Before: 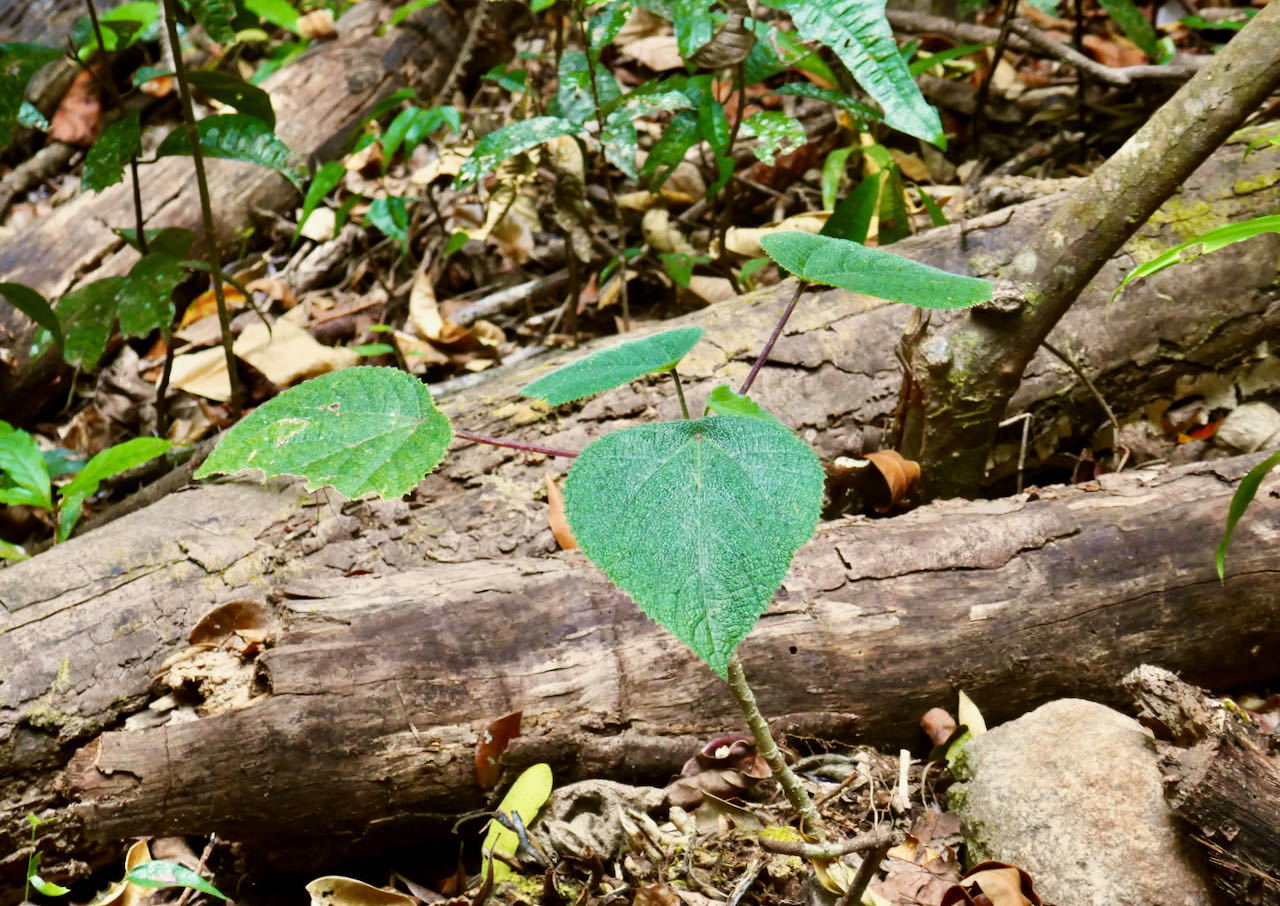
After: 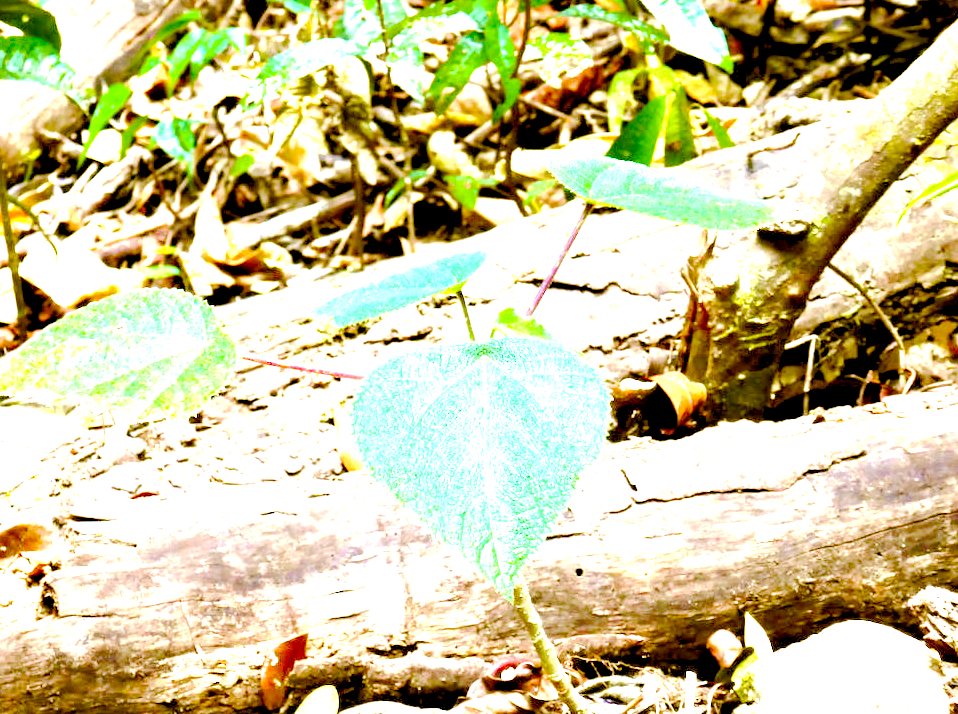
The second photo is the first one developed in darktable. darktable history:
vibrance: on, module defaults
exposure: black level correction 0.001, exposure 1.646 EV, compensate exposure bias true, compensate highlight preservation false
crop: left 16.768%, top 8.653%, right 8.362%, bottom 12.485%
color balance rgb: global offset › luminance -0.51%, perceptual saturation grading › global saturation 27.53%, perceptual saturation grading › highlights -25%, perceptual saturation grading › shadows 25%, perceptual brilliance grading › highlights 6.62%, perceptual brilliance grading › mid-tones 17.07%, perceptual brilliance grading › shadows -5.23%
base curve: curves: ch0 [(0, 0) (0.158, 0.273) (0.879, 0.895) (1, 1)], preserve colors none
